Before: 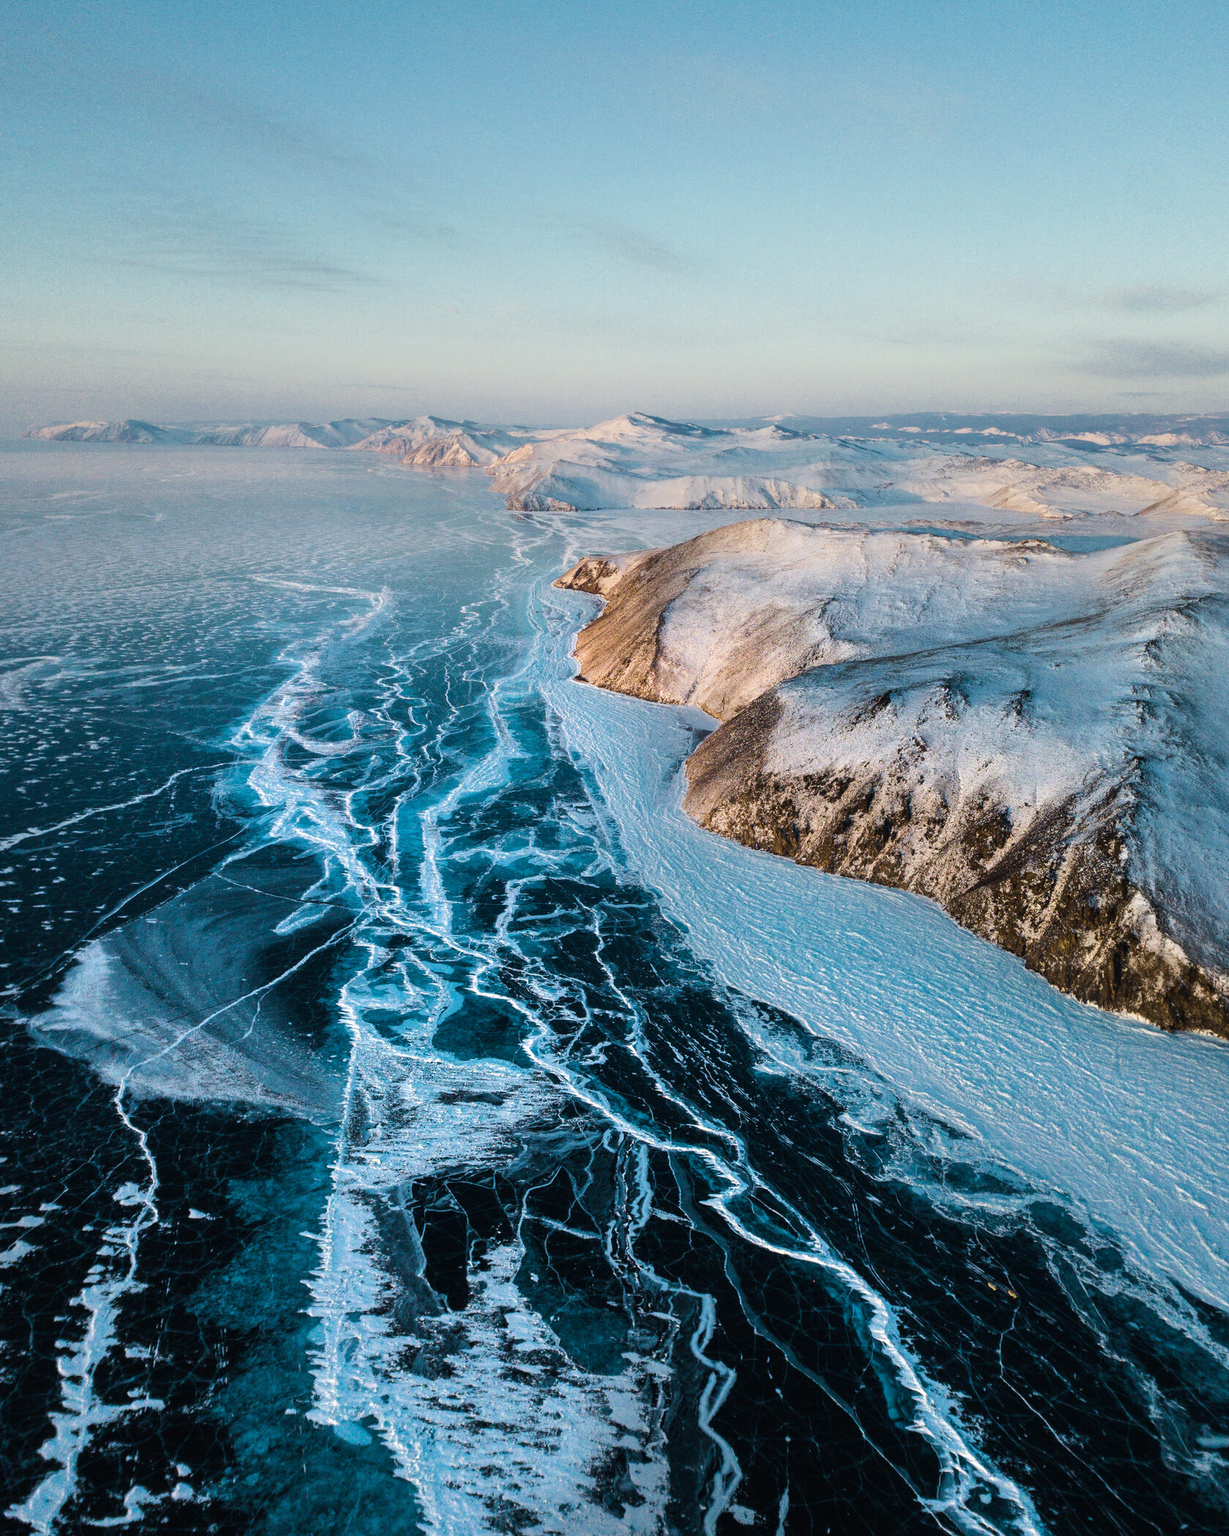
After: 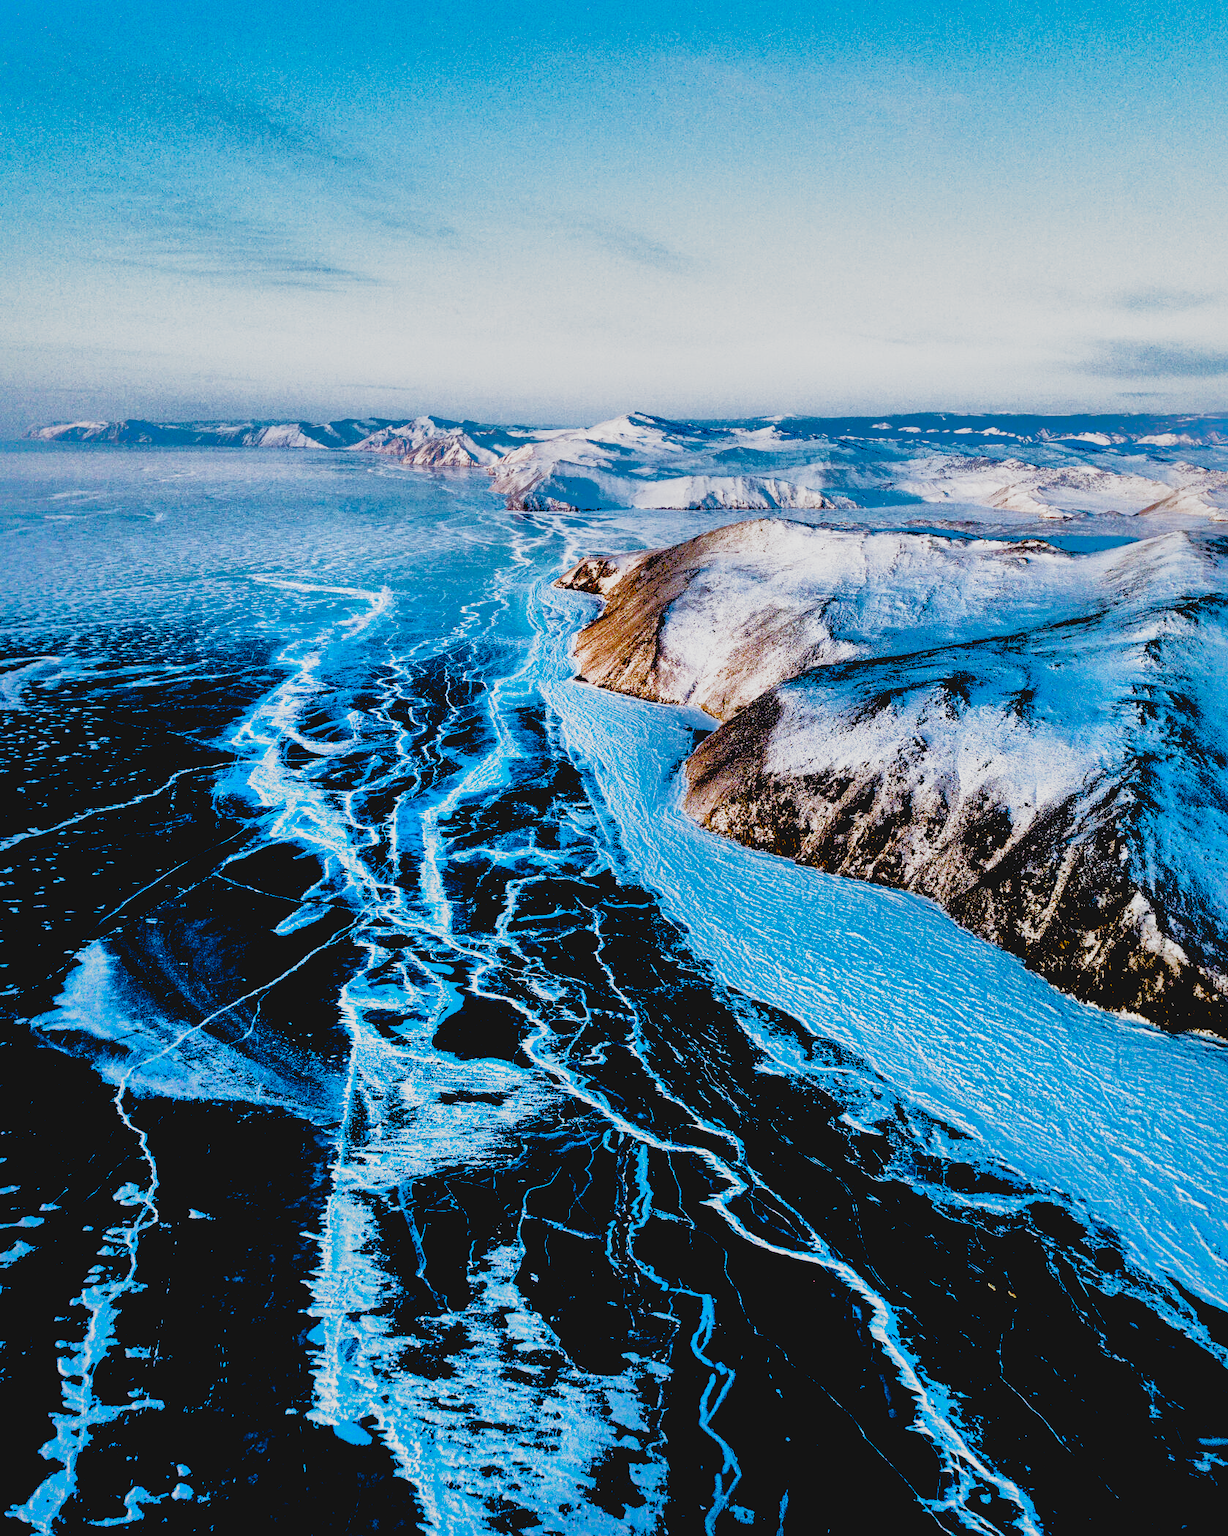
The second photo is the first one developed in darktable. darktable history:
filmic rgb: black relative exposure -1.06 EV, white relative exposure 2.11 EV, hardness 1.51, contrast 2.243, add noise in highlights 0.001, preserve chrominance no, color science v4 (2020)
contrast brightness saturation: contrast 0.271
shadows and highlights: shadows -18.43, highlights -73.26
tone curve: curves: ch0 [(0, 0.068) (1, 0.961)], color space Lab, independent channels, preserve colors none
color calibration: illuminant as shot in camera, x 0.369, y 0.376, temperature 4322.42 K
